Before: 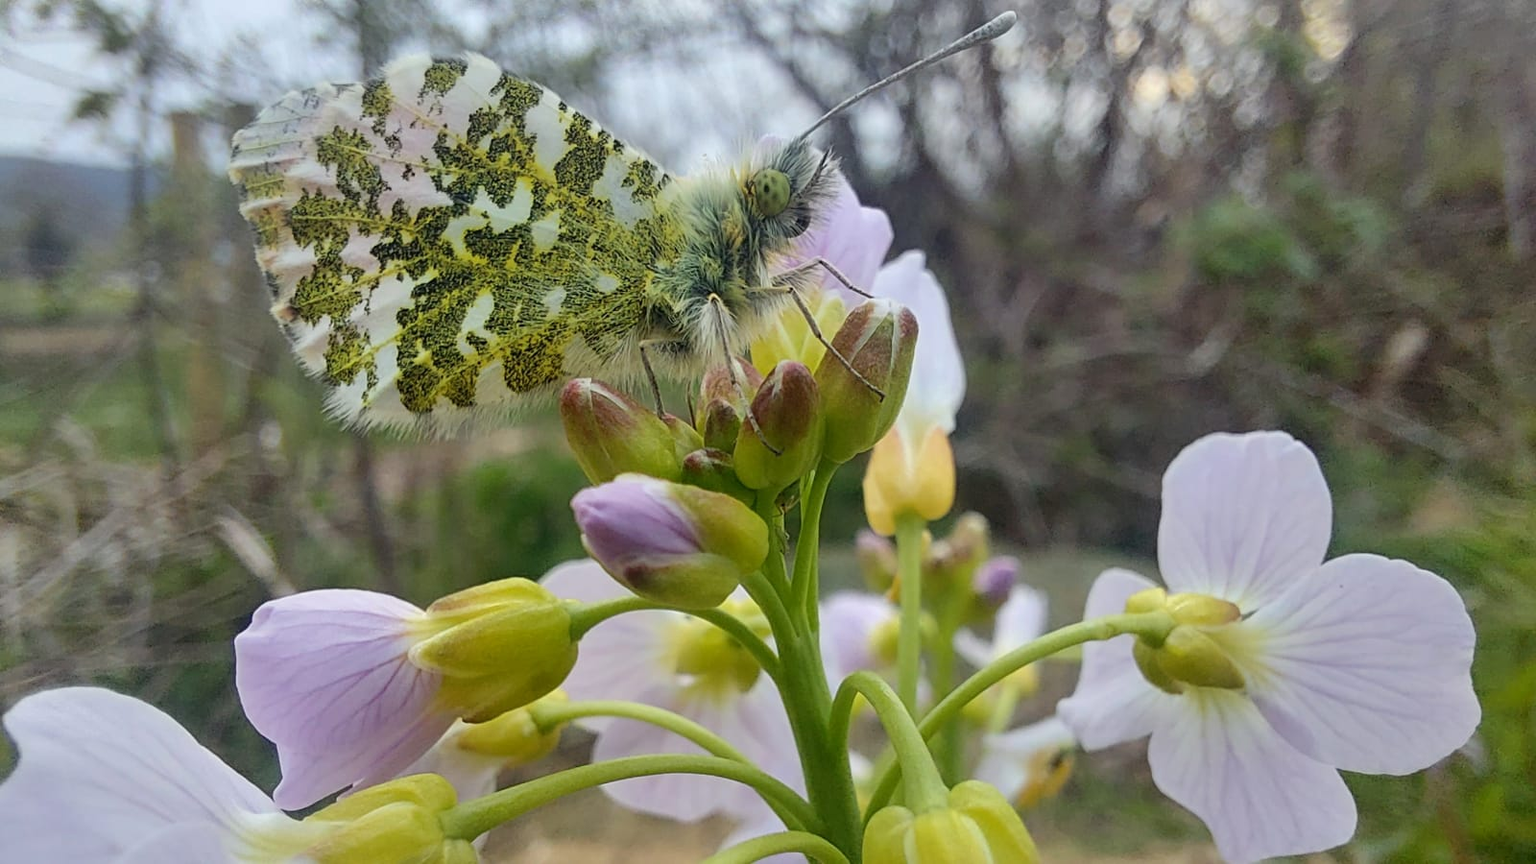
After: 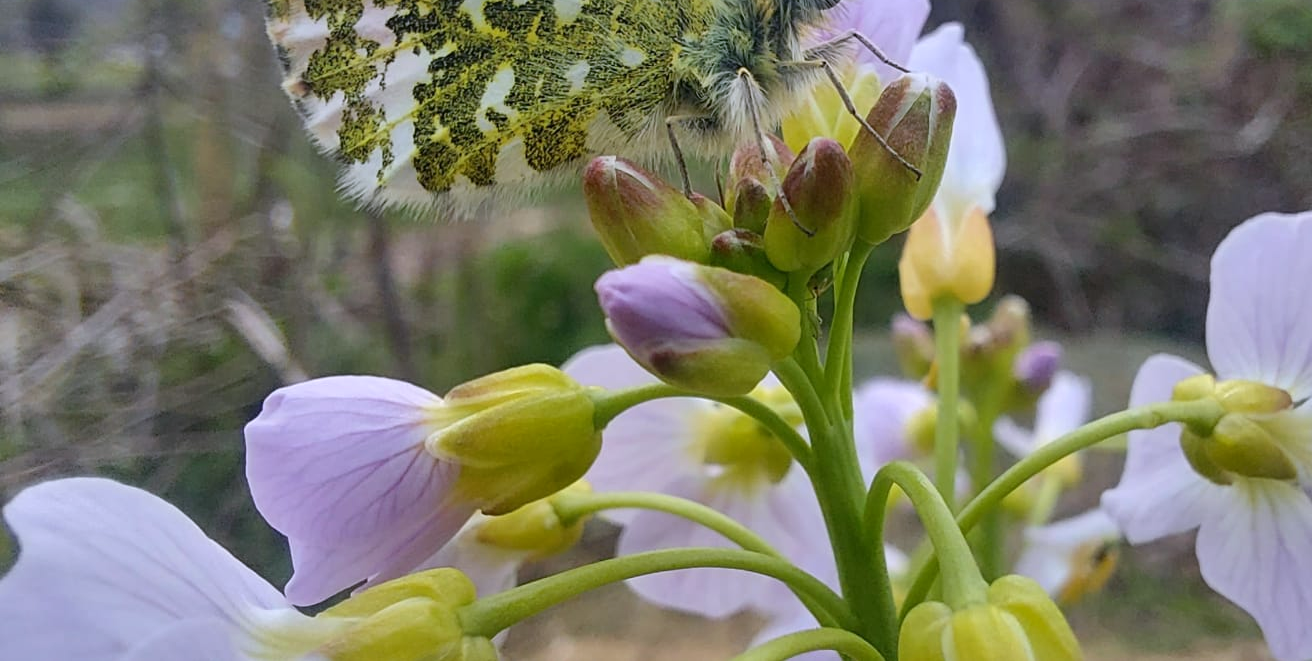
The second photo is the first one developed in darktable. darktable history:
shadows and highlights: soften with gaussian
crop: top 26.531%, right 17.959%
white balance: red 1.004, blue 1.096
